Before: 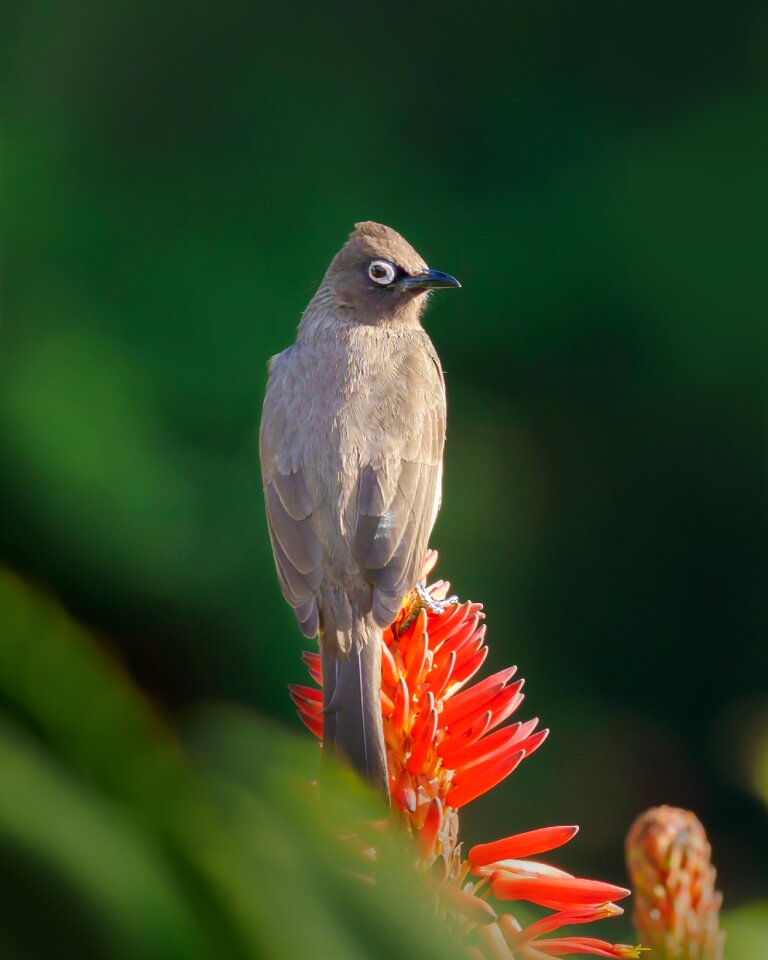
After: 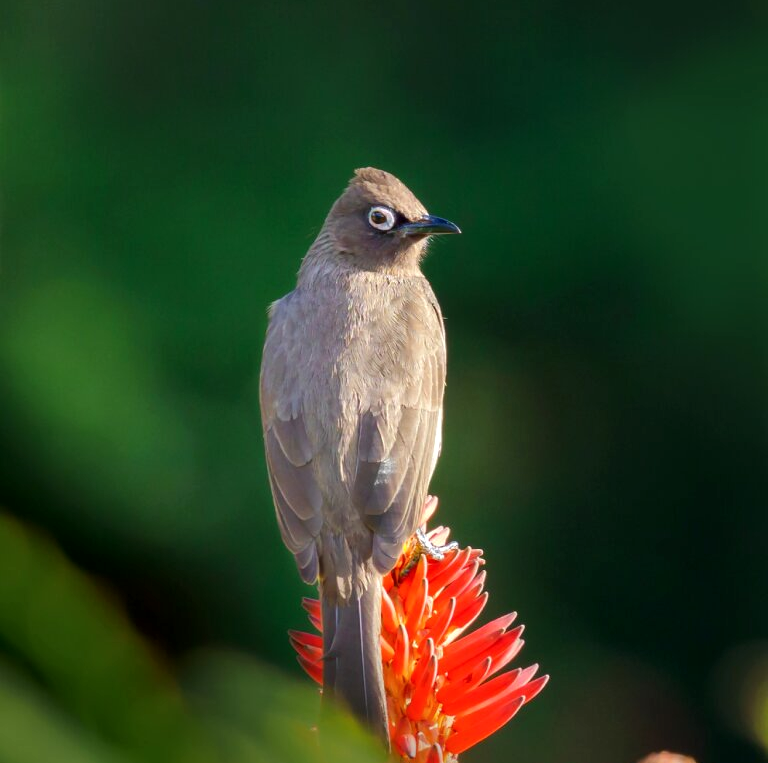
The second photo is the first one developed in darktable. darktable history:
crop and rotate: top 5.665%, bottom 14.824%
local contrast: highlights 104%, shadows 103%, detail 119%, midtone range 0.2
